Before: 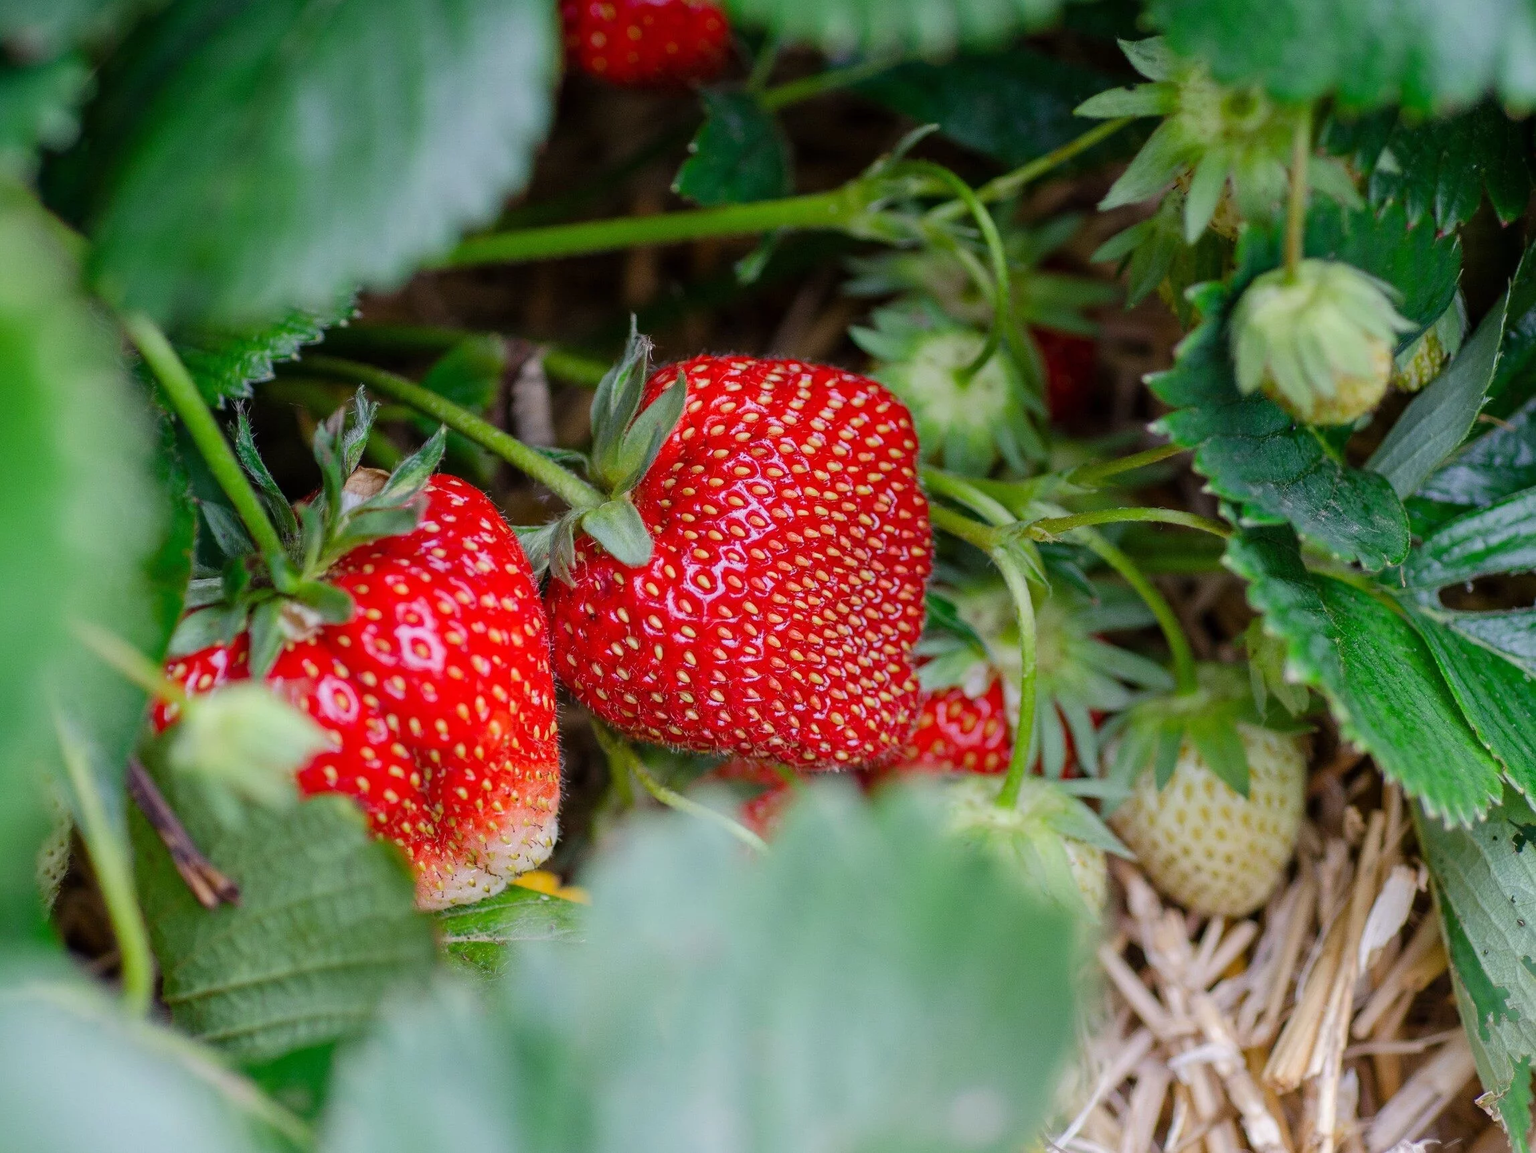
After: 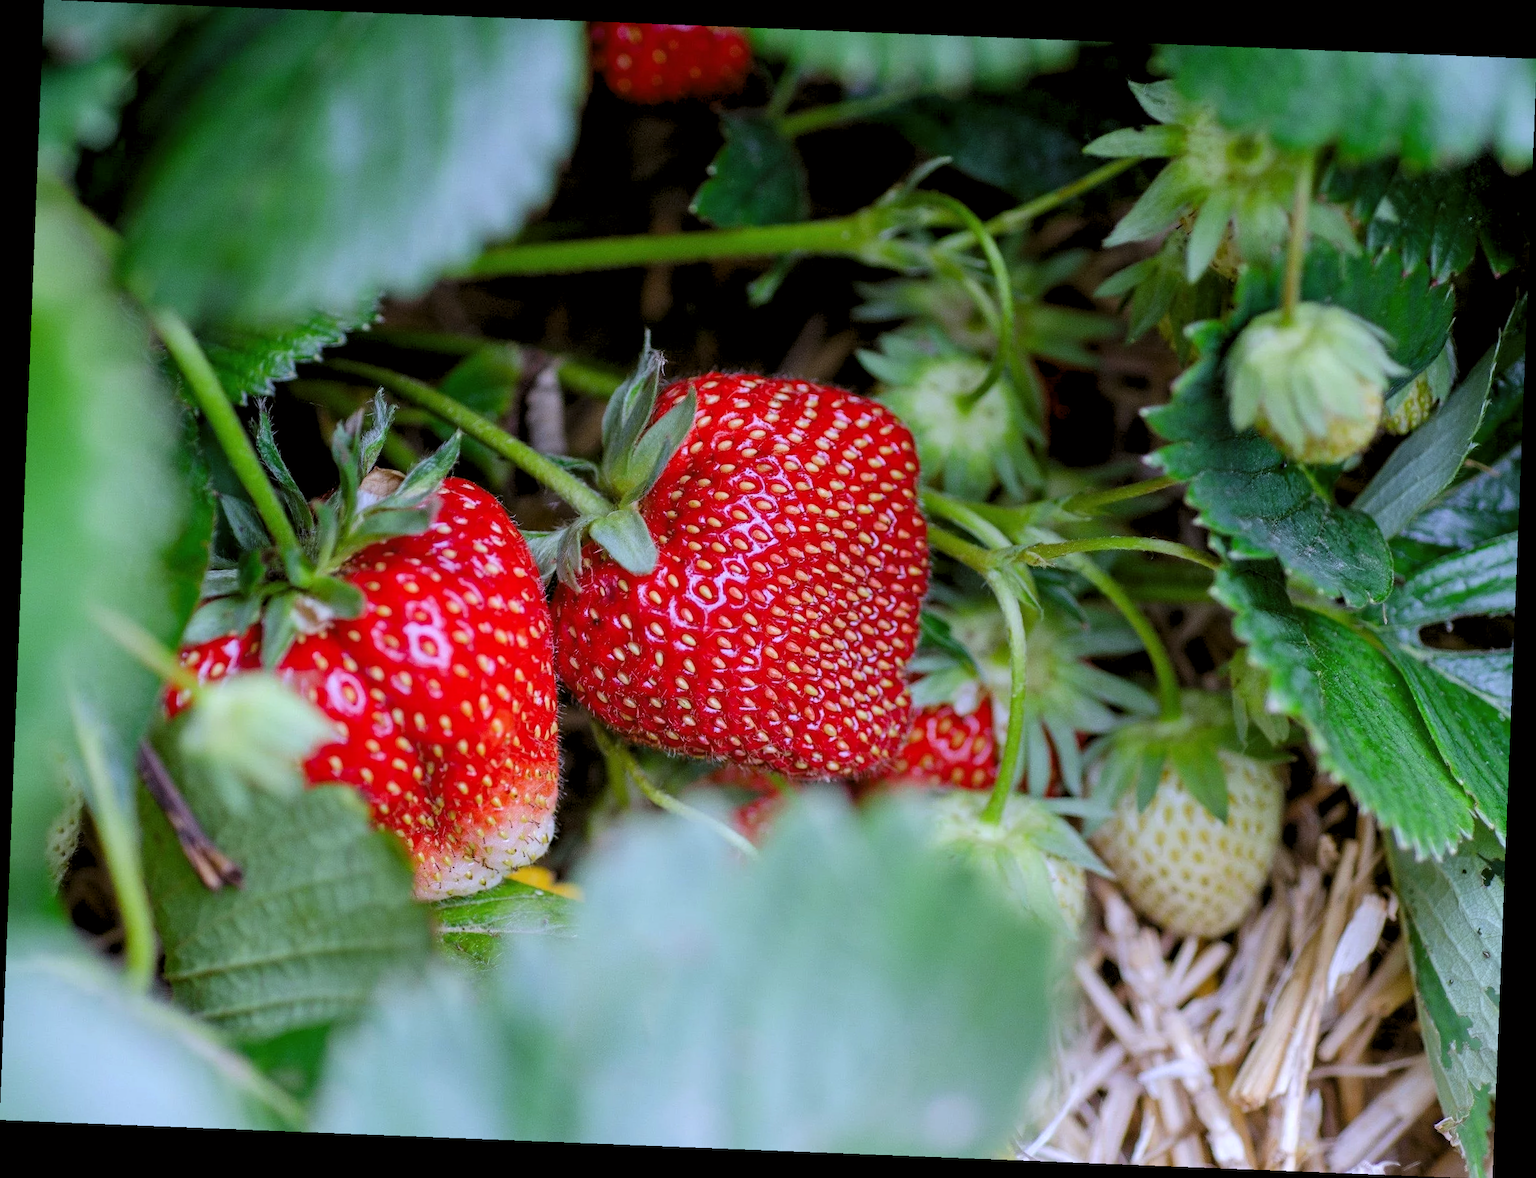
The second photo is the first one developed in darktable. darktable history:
rotate and perspective: rotation 2.27°, automatic cropping off
color correction: highlights a* 3.12, highlights b* -1.55, shadows a* -0.101, shadows b* 2.52, saturation 0.98
levels: levels [0.073, 0.497, 0.972]
exposure: compensate highlight preservation false
white balance: red 0.926, green 1.003, blue 1.133
